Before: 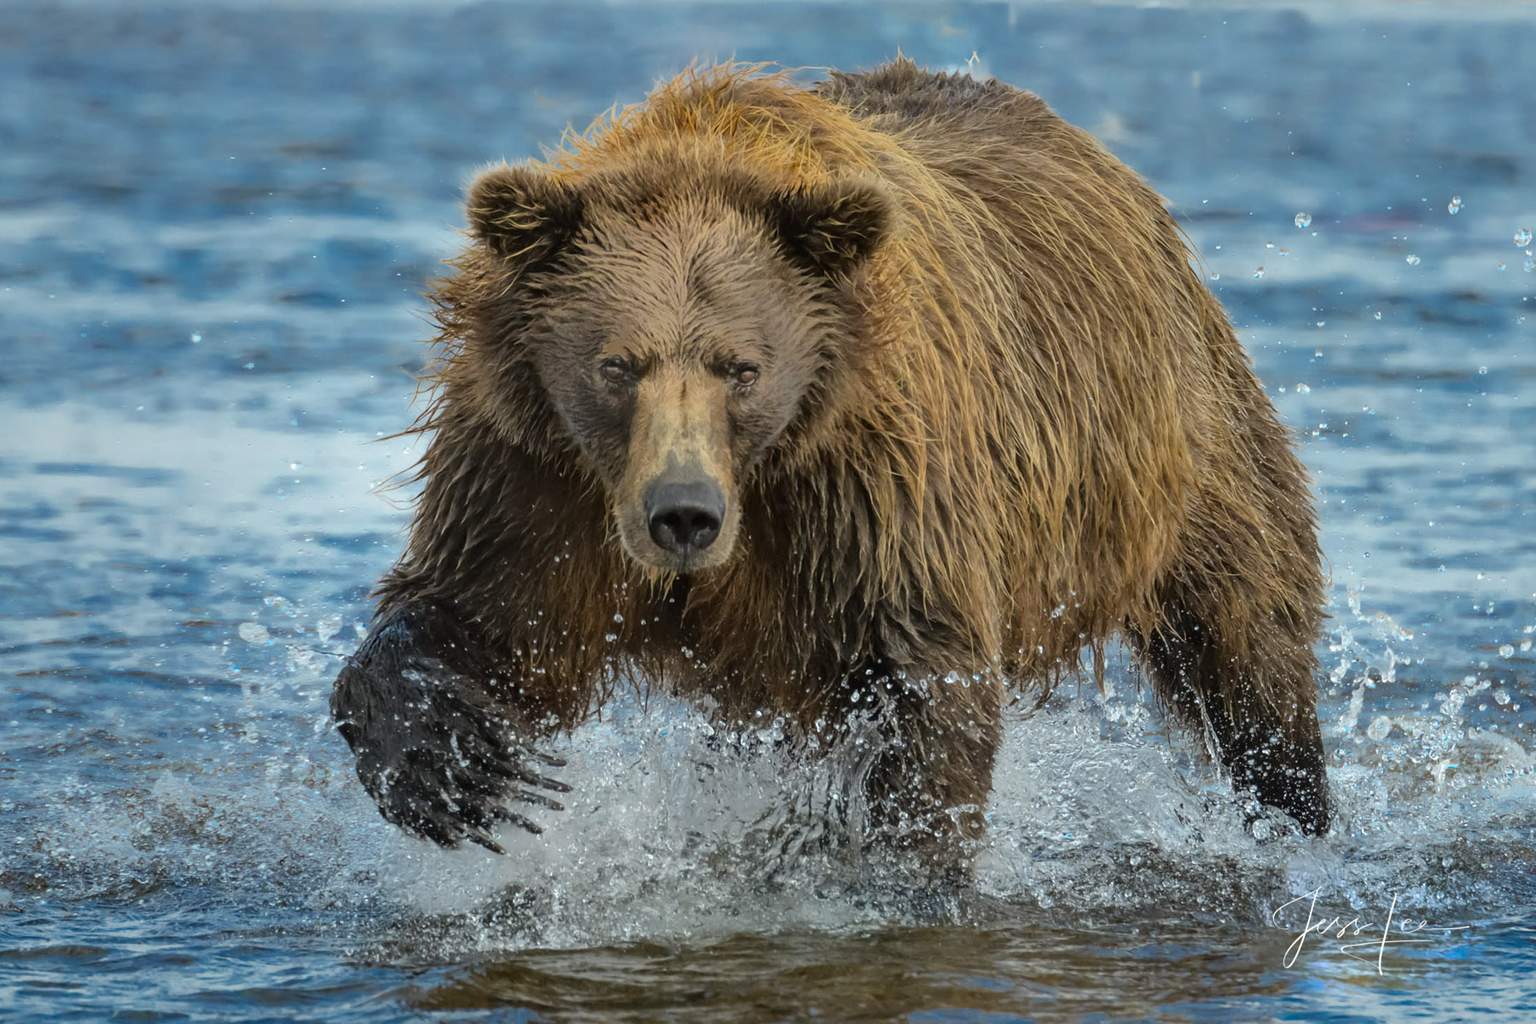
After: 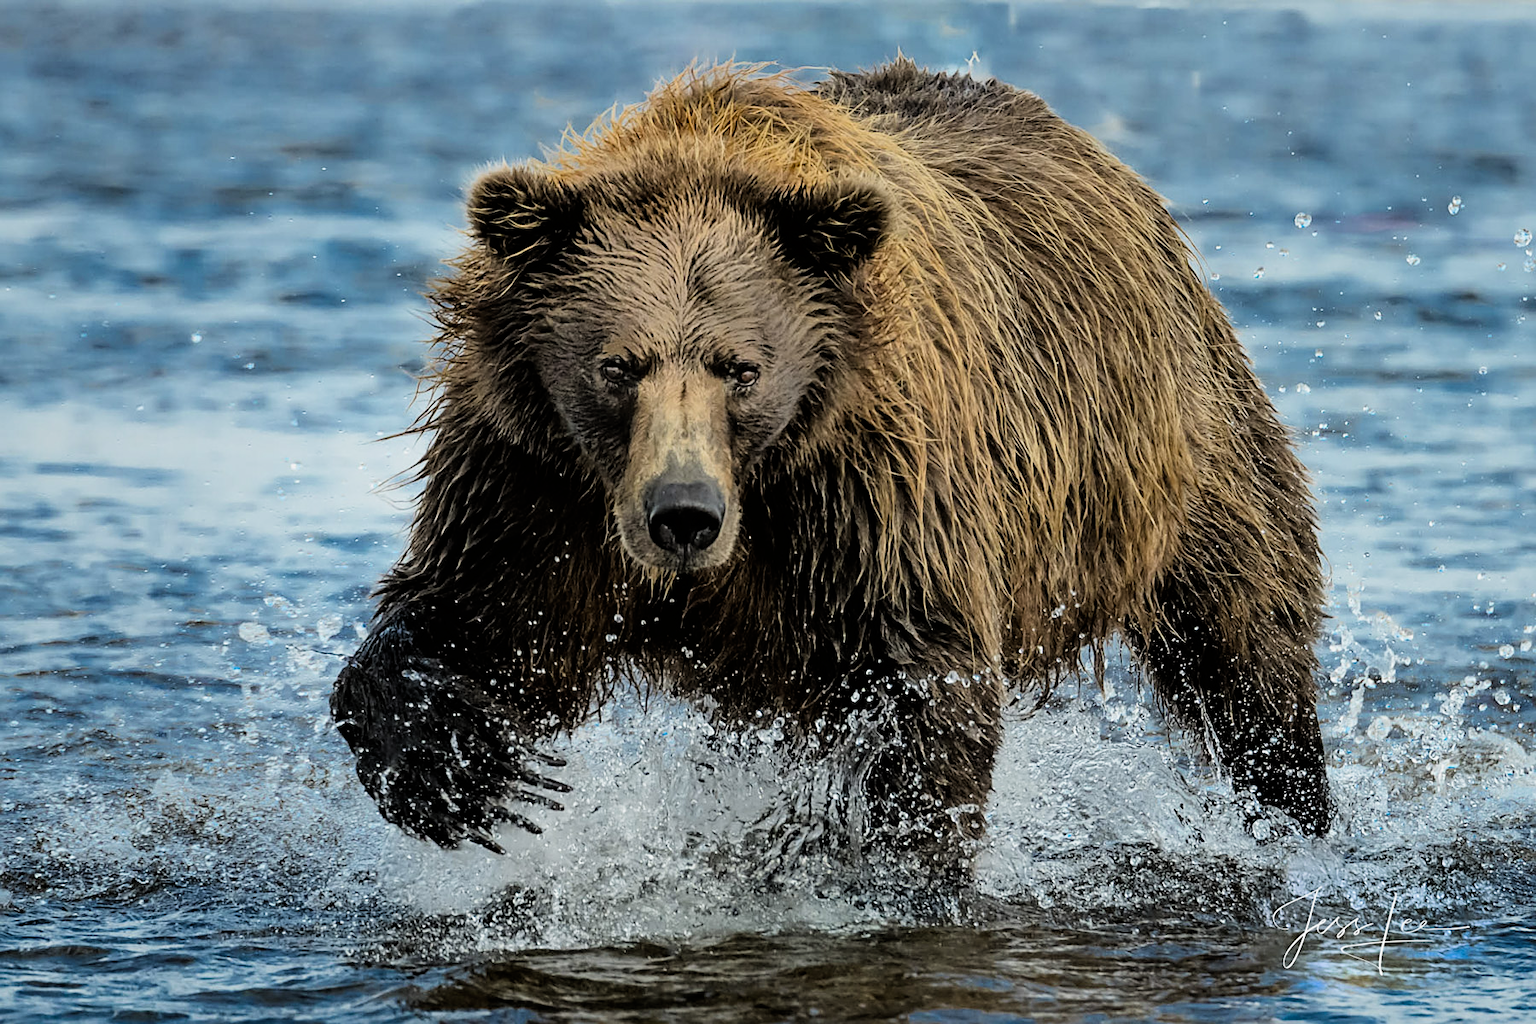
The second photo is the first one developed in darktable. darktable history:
filmic rgb: black relative exposure -5.15 EV, white relative exposure 3.52 EV, hardness 3.16, contrast 1.504, highlights saturation mix -49.16%
sharpen: on, module defaults
